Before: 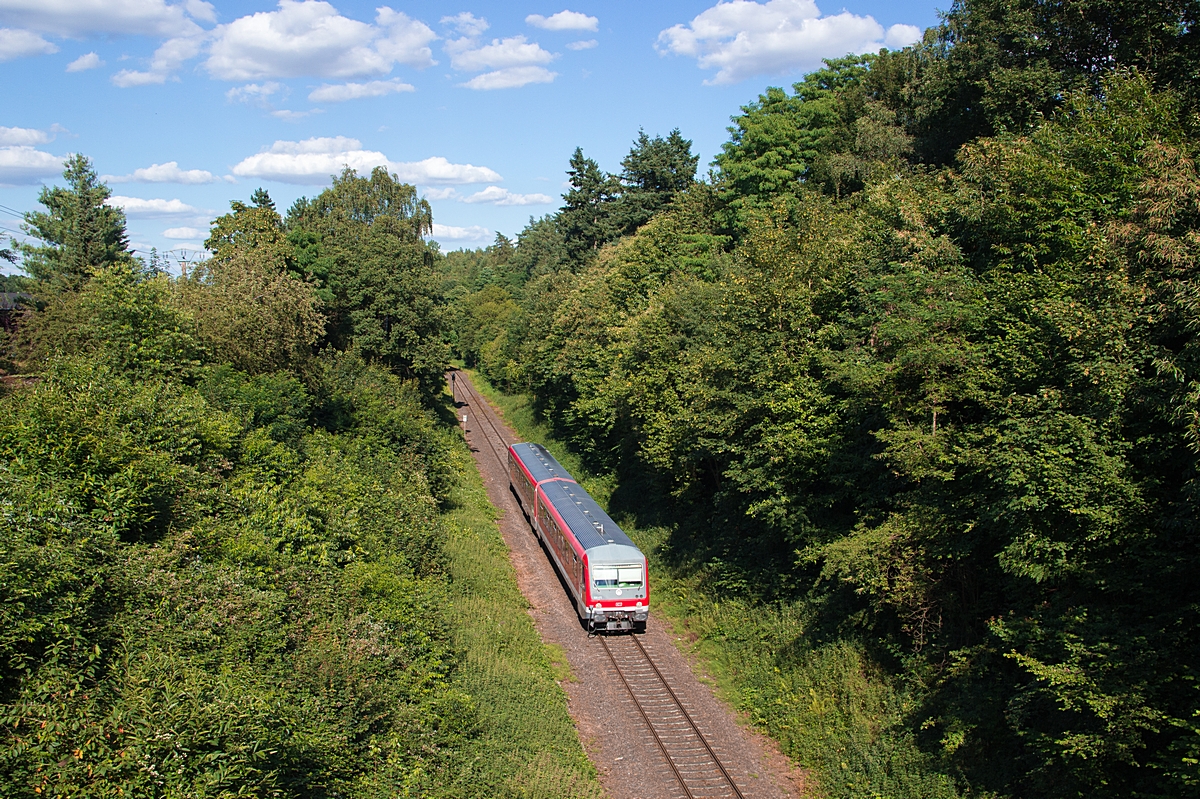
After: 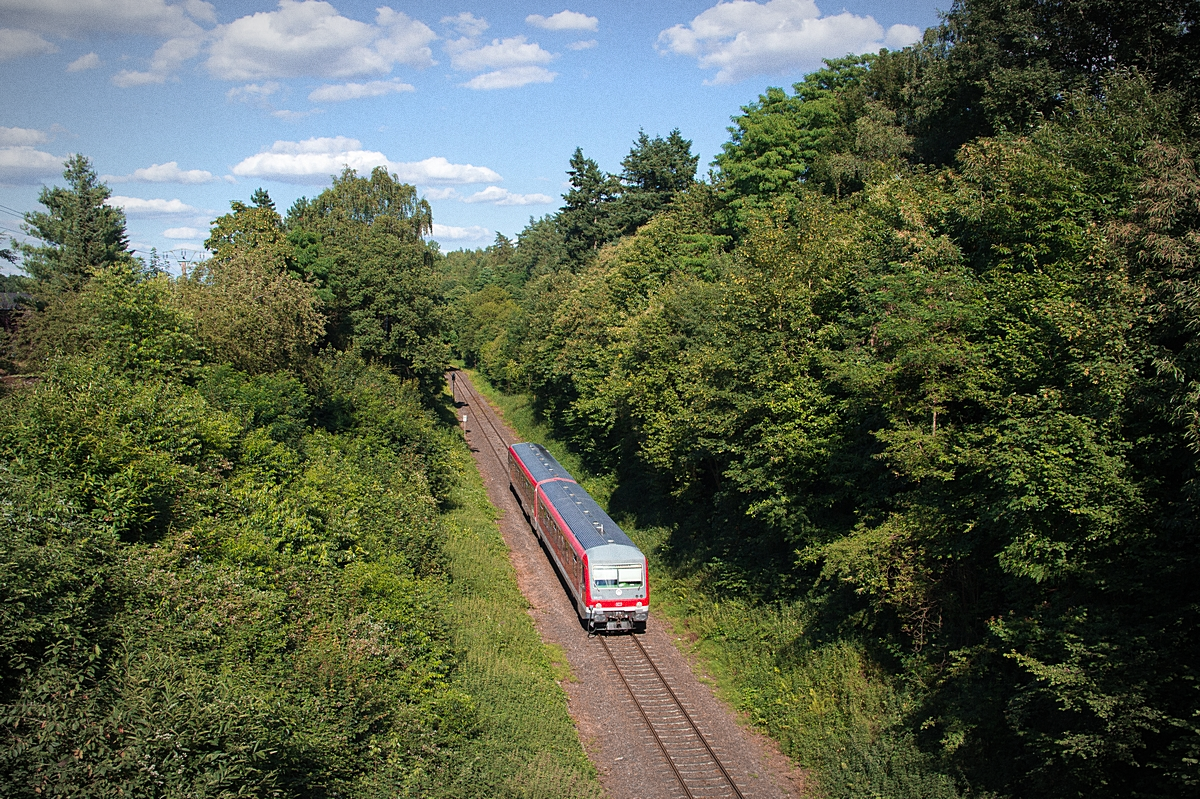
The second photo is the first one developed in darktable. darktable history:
grain: coarseness 0.09 ISO
vignetting: fall-off radius 60%, automatic ratio true
